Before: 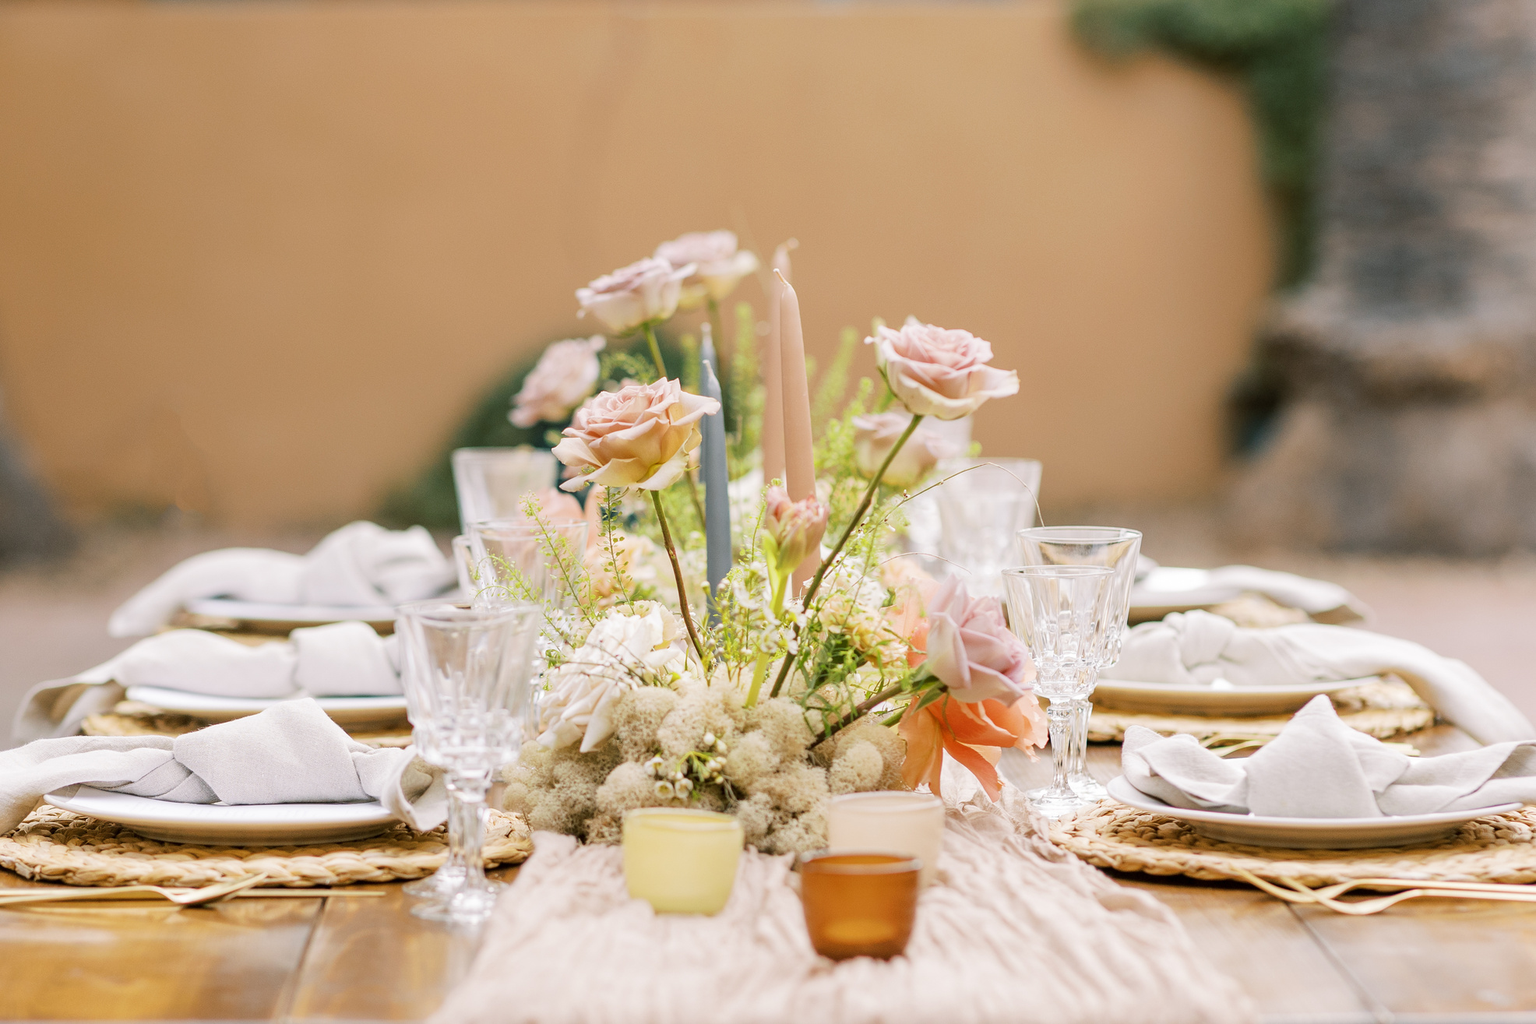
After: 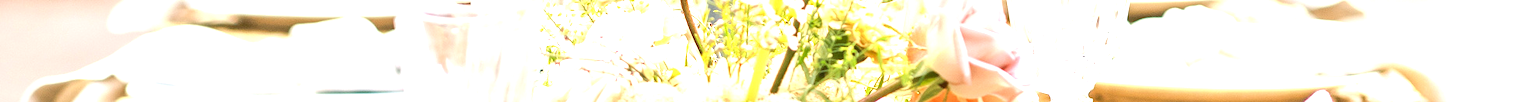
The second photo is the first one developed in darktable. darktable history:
exposure: exposure 1.137 EV, compensate highlight preservation false
crop and rotate: top 59.084%, bottom 30.916%
